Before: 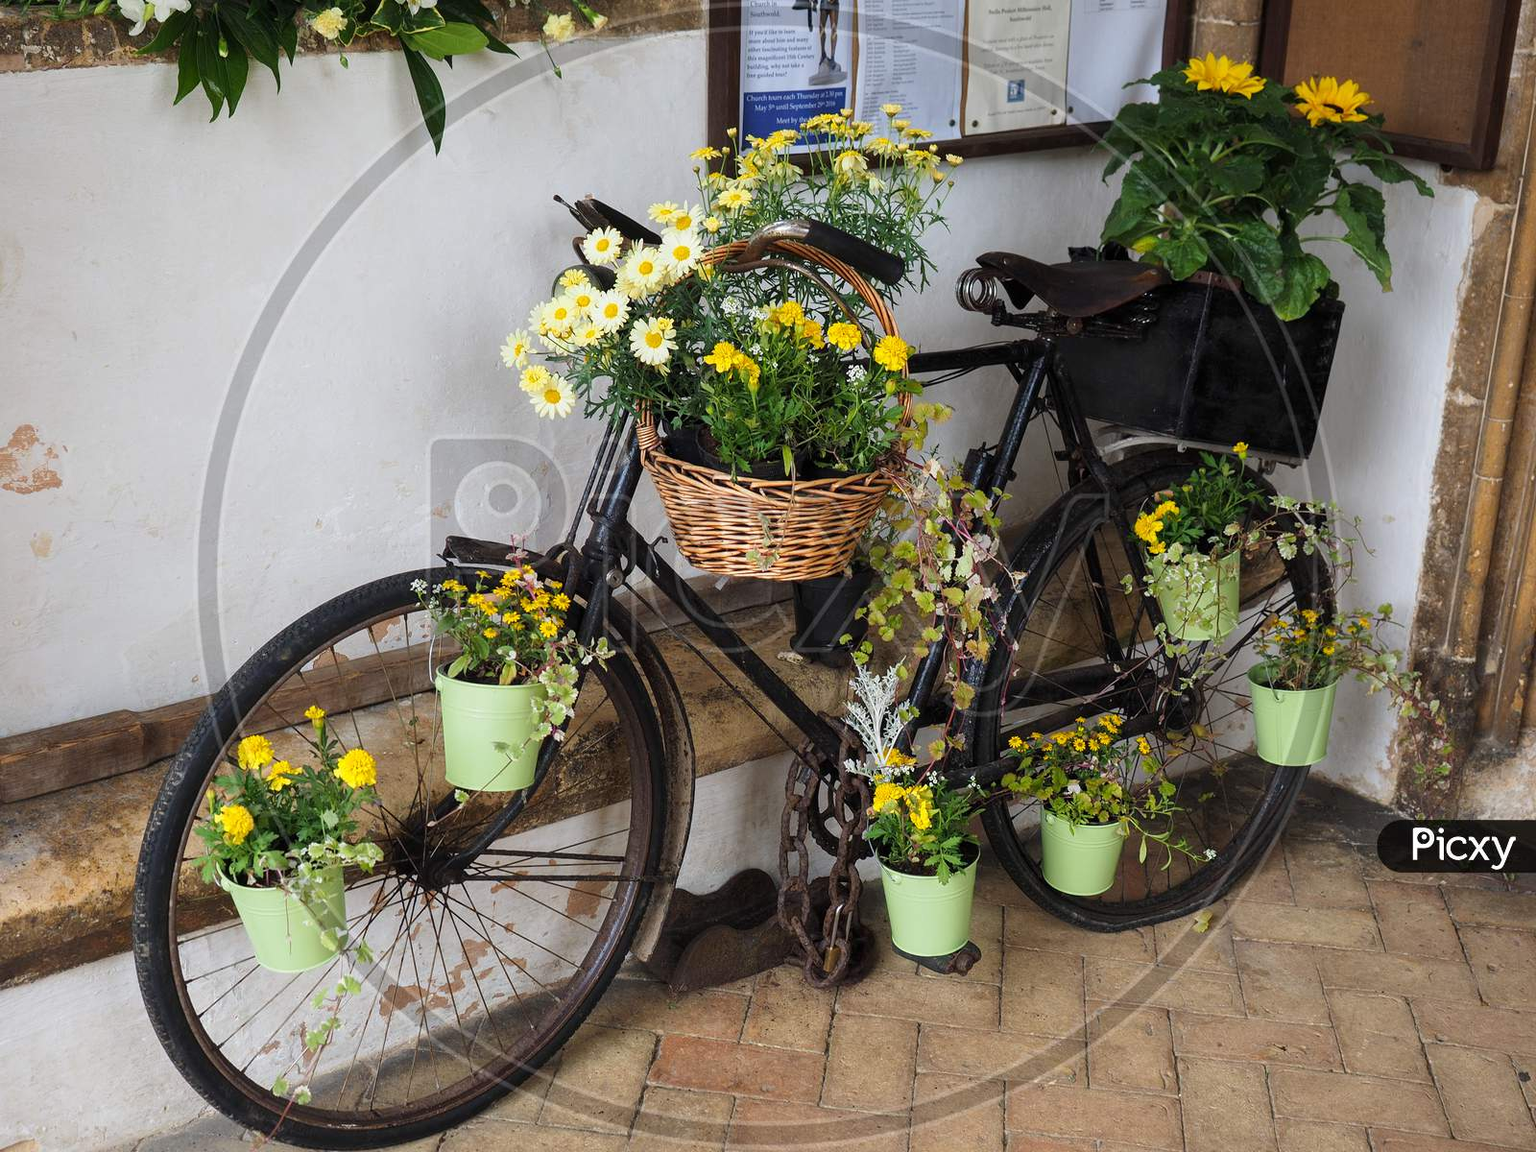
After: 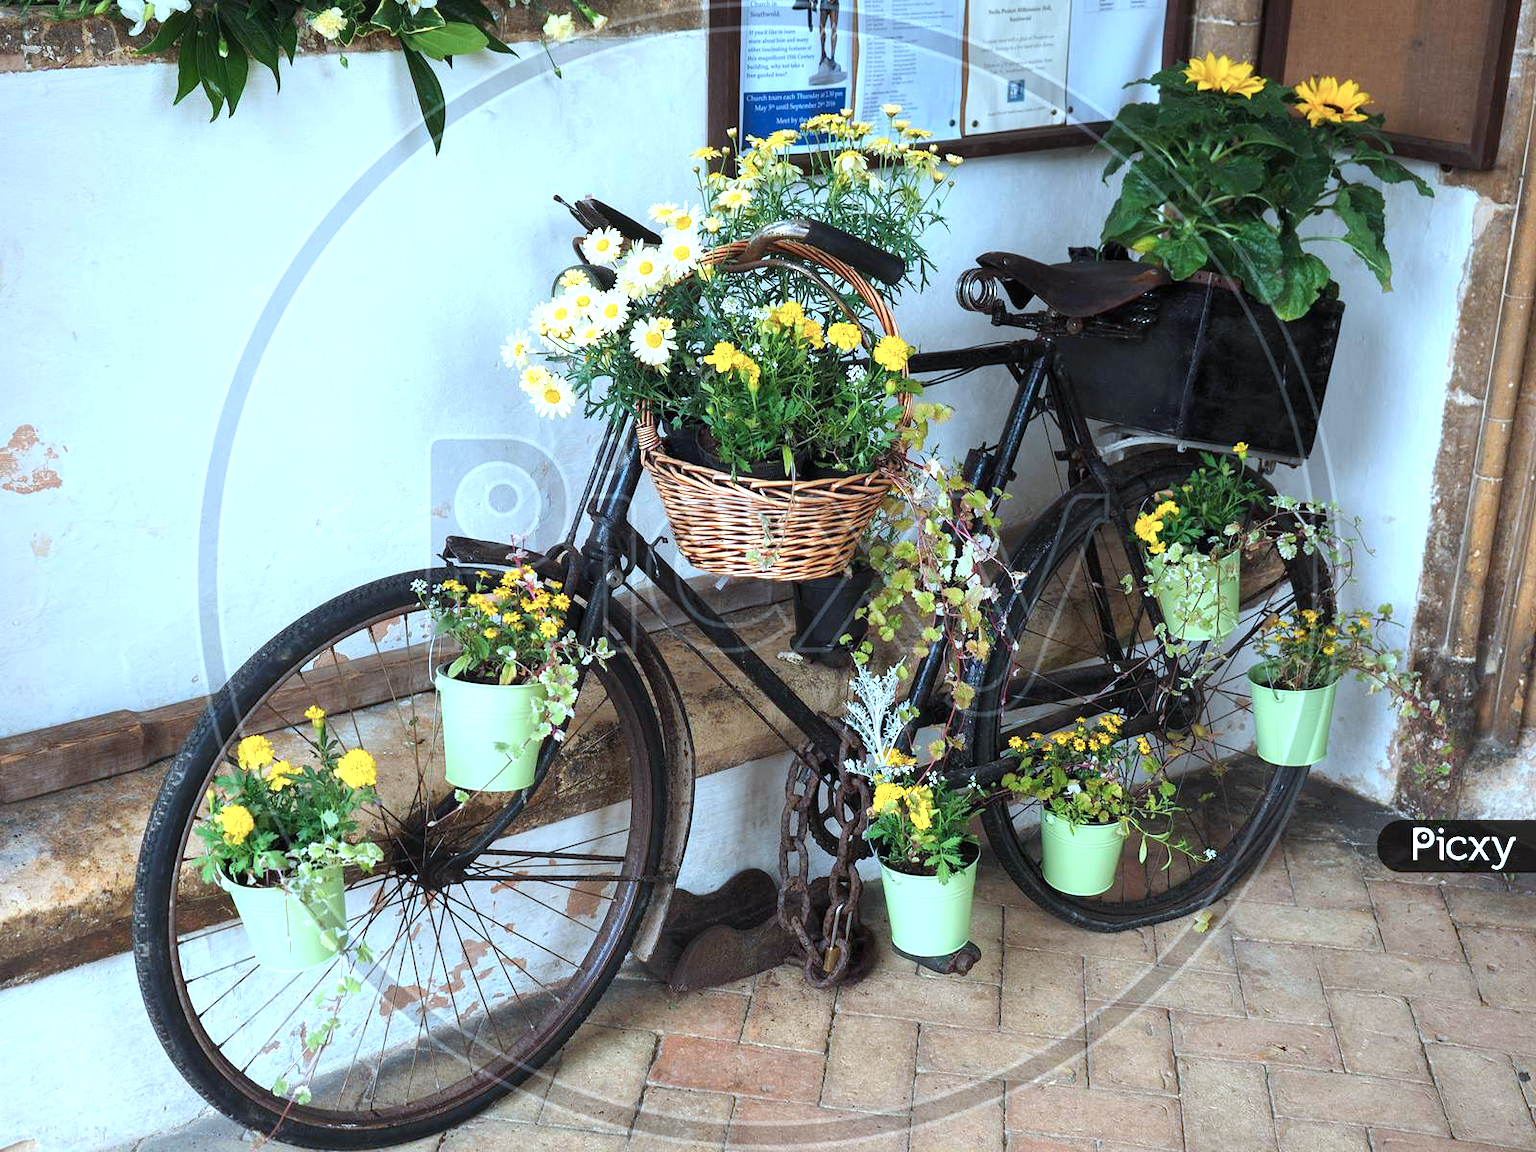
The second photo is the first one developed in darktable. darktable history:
color correction: highlights a* -9.65, highlights b* -21.57
exposure: black level correction 0, exposure 0.701 EV, compensate highlight preservation false
